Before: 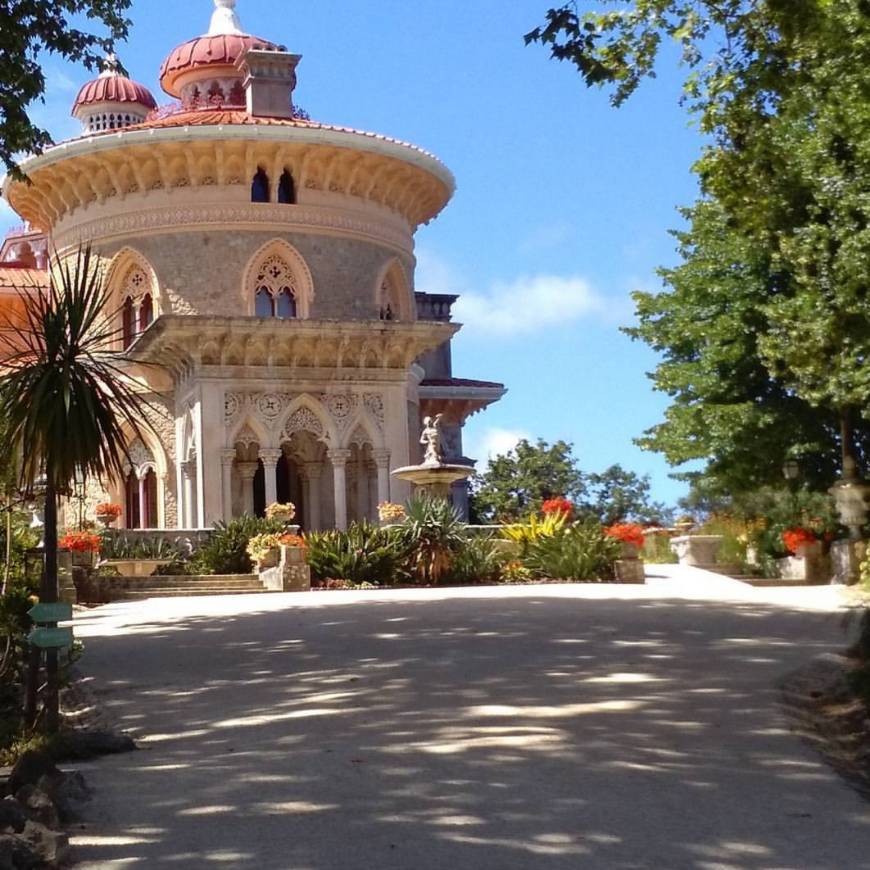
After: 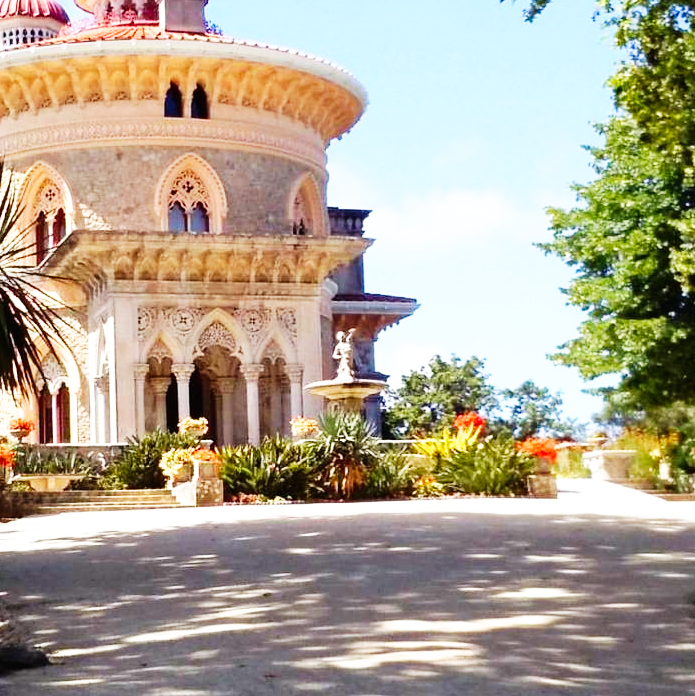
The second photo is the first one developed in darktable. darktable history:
crop and rotate: left 10.024%, top 9.827%, right 10.028%, bottom 10.162%
base curve: curves: ch0 [(0, 0) (0.007, 0.004) (0.027, 0.03) (0.046, 0.07) (0.207, 0.54) (0.442, 0.872) (0.673, 0.972) (1, 1)], preserve colors none
